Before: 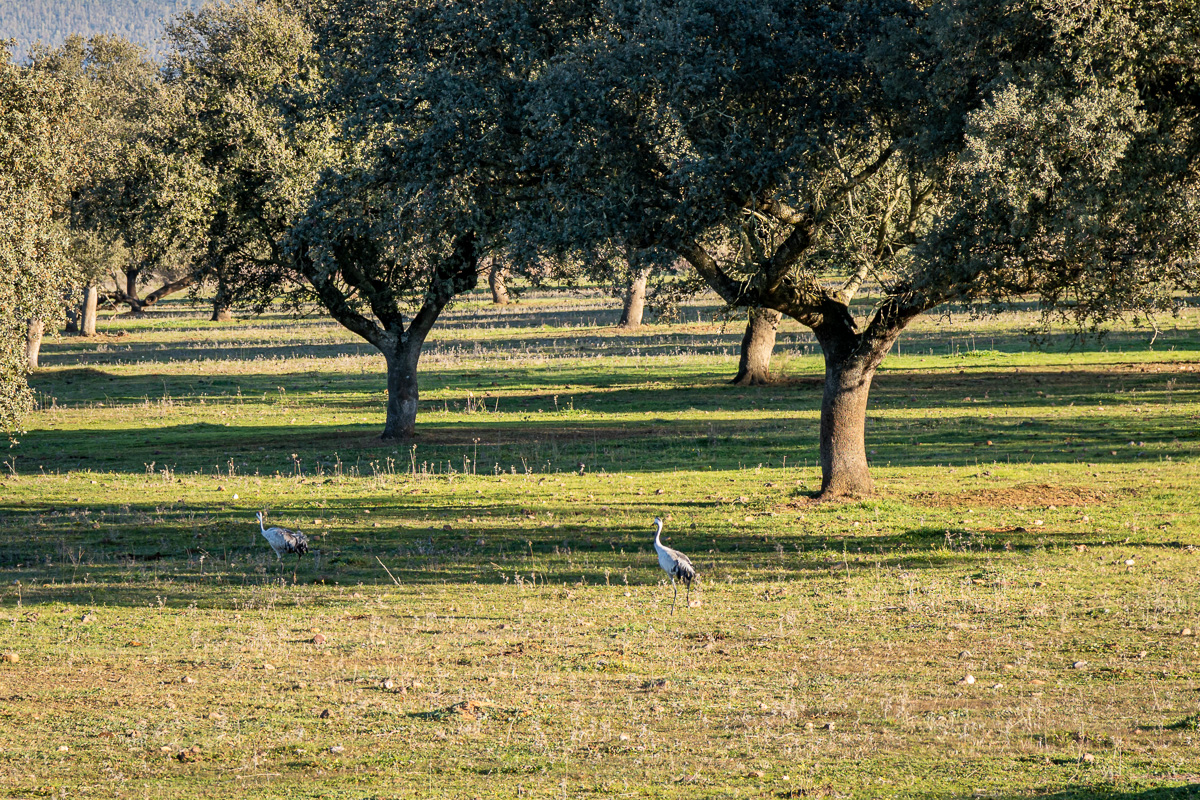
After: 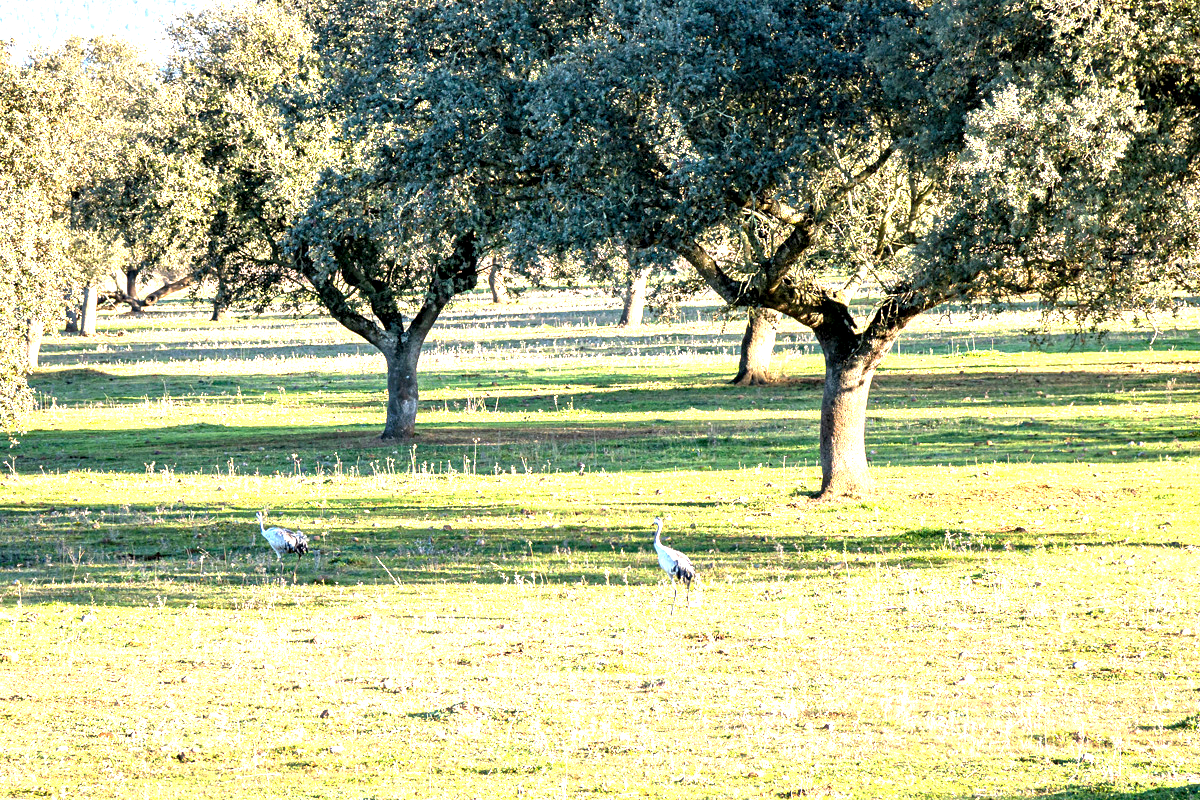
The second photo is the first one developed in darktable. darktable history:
exposure: black level correction 0.001, exposure 1.996 EV, compensate highlight preservation false
